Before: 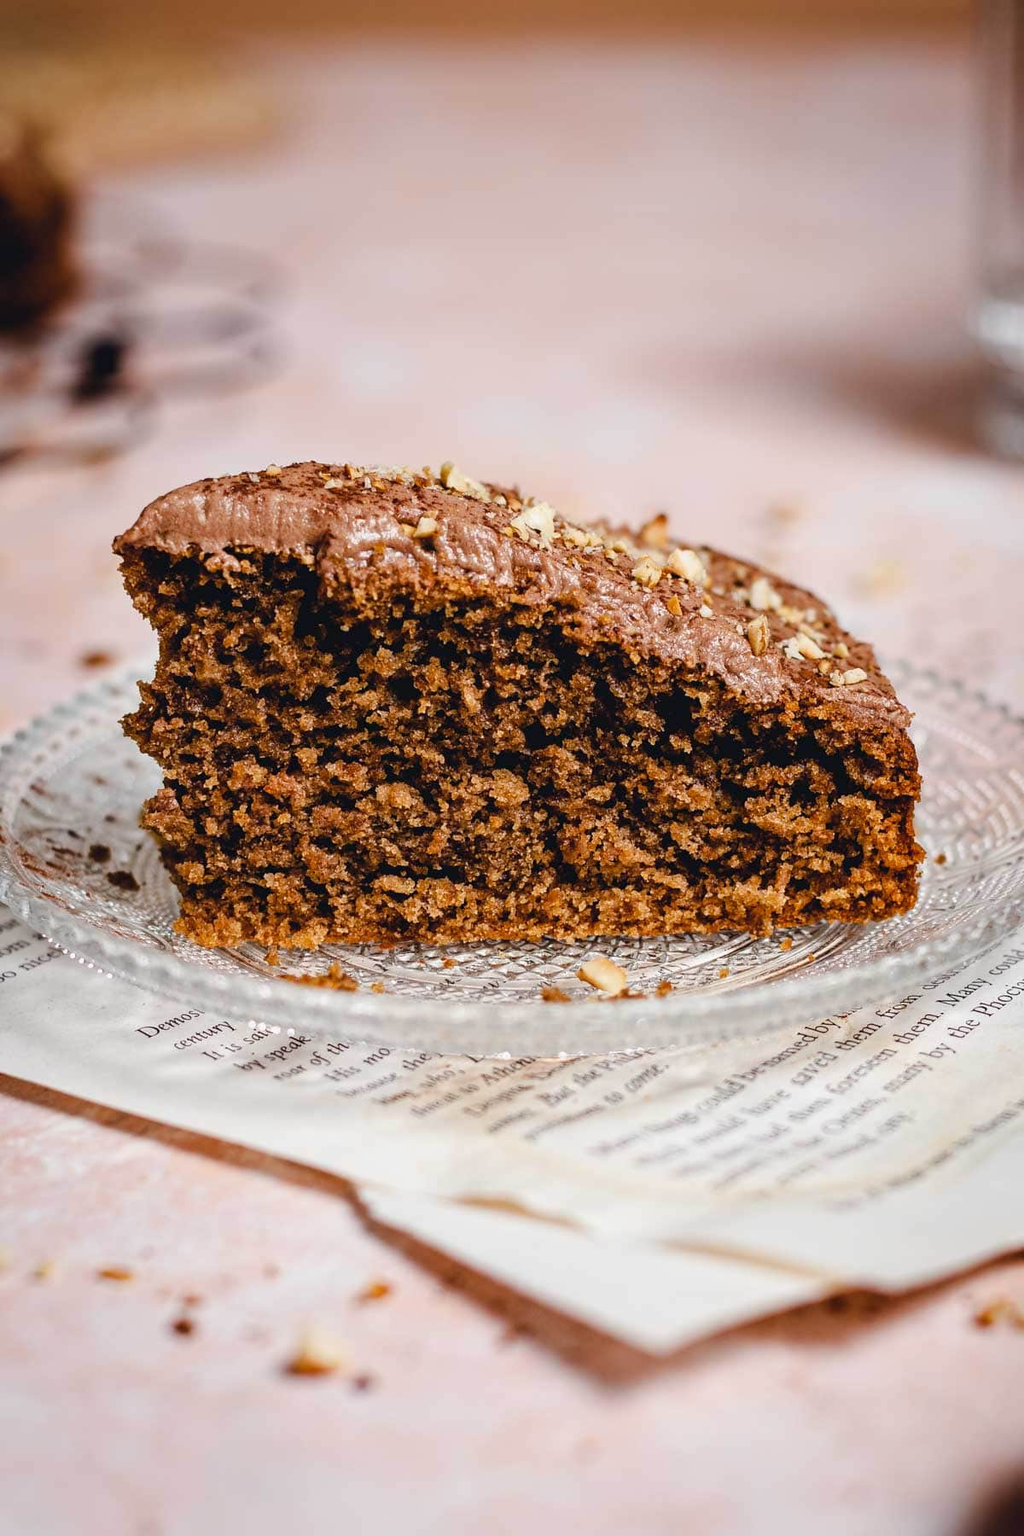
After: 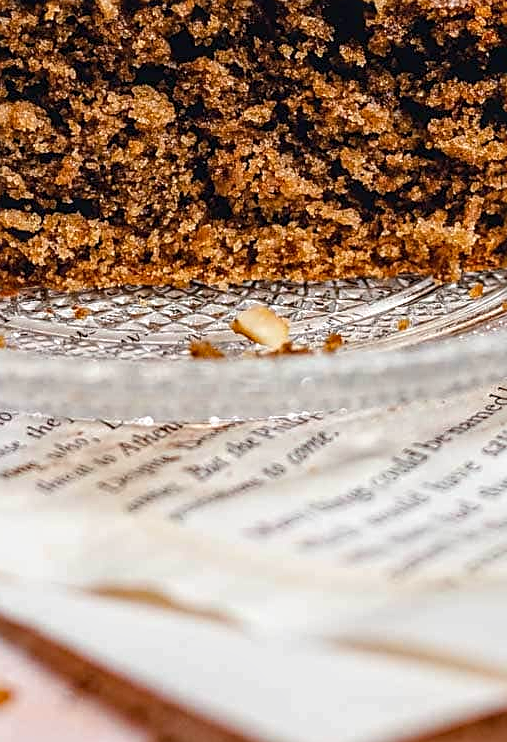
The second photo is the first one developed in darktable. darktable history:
local contrast: on, module defaults
sharpen: on, module defaults
crop: left 37.112%, top 45.356%, right 20.588%, bottom 13.396%
haze removal: compatibility mode true, adaptive false
